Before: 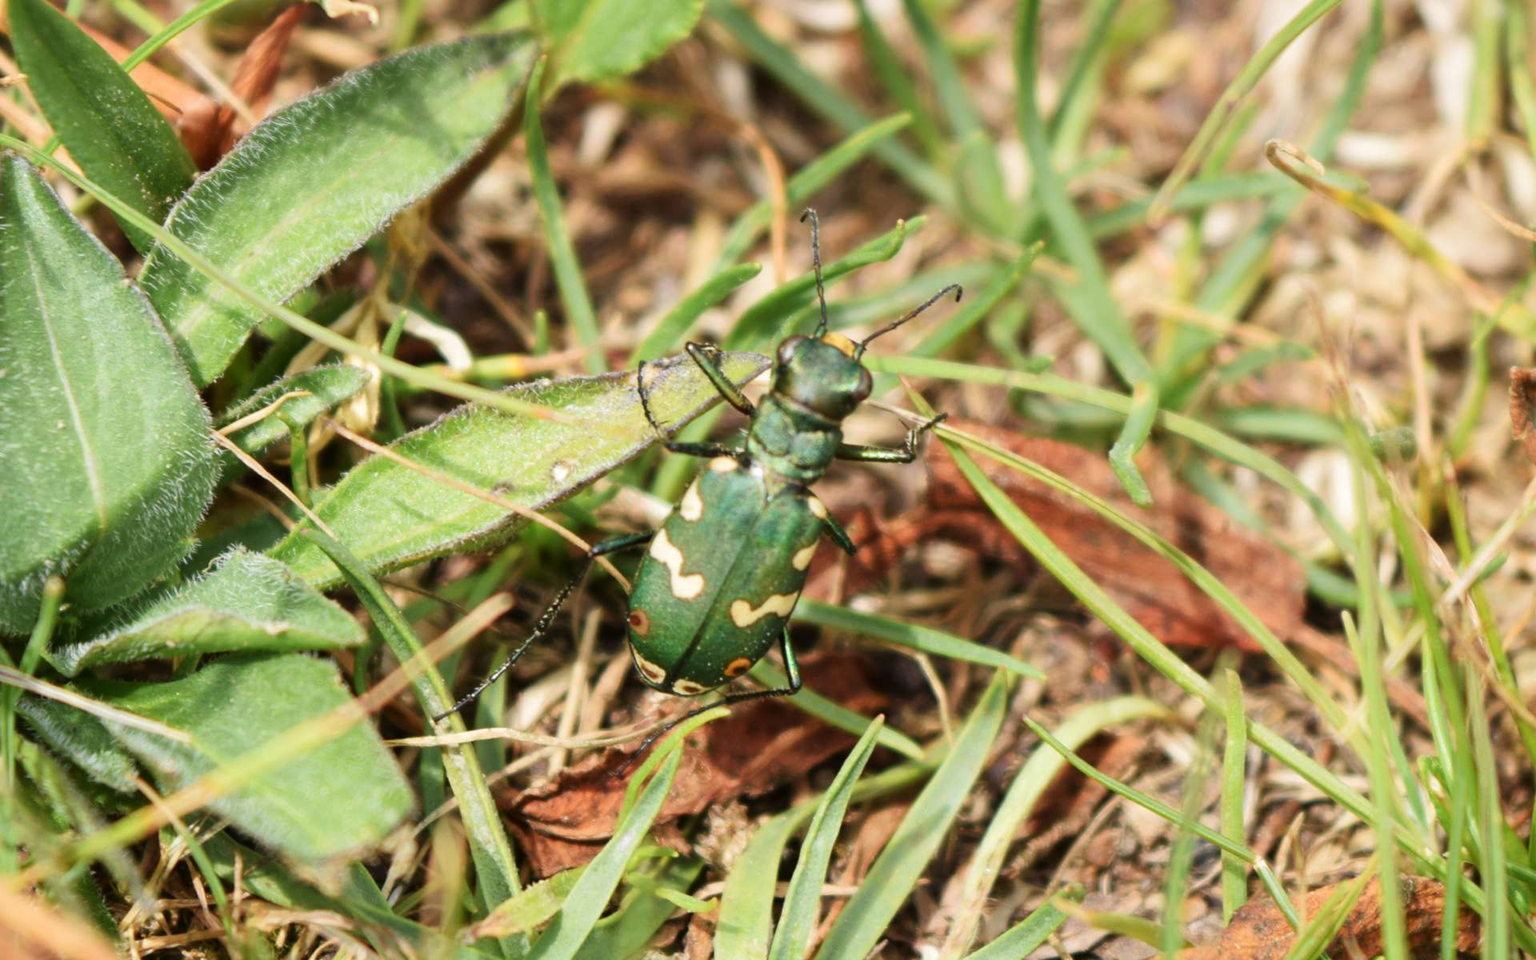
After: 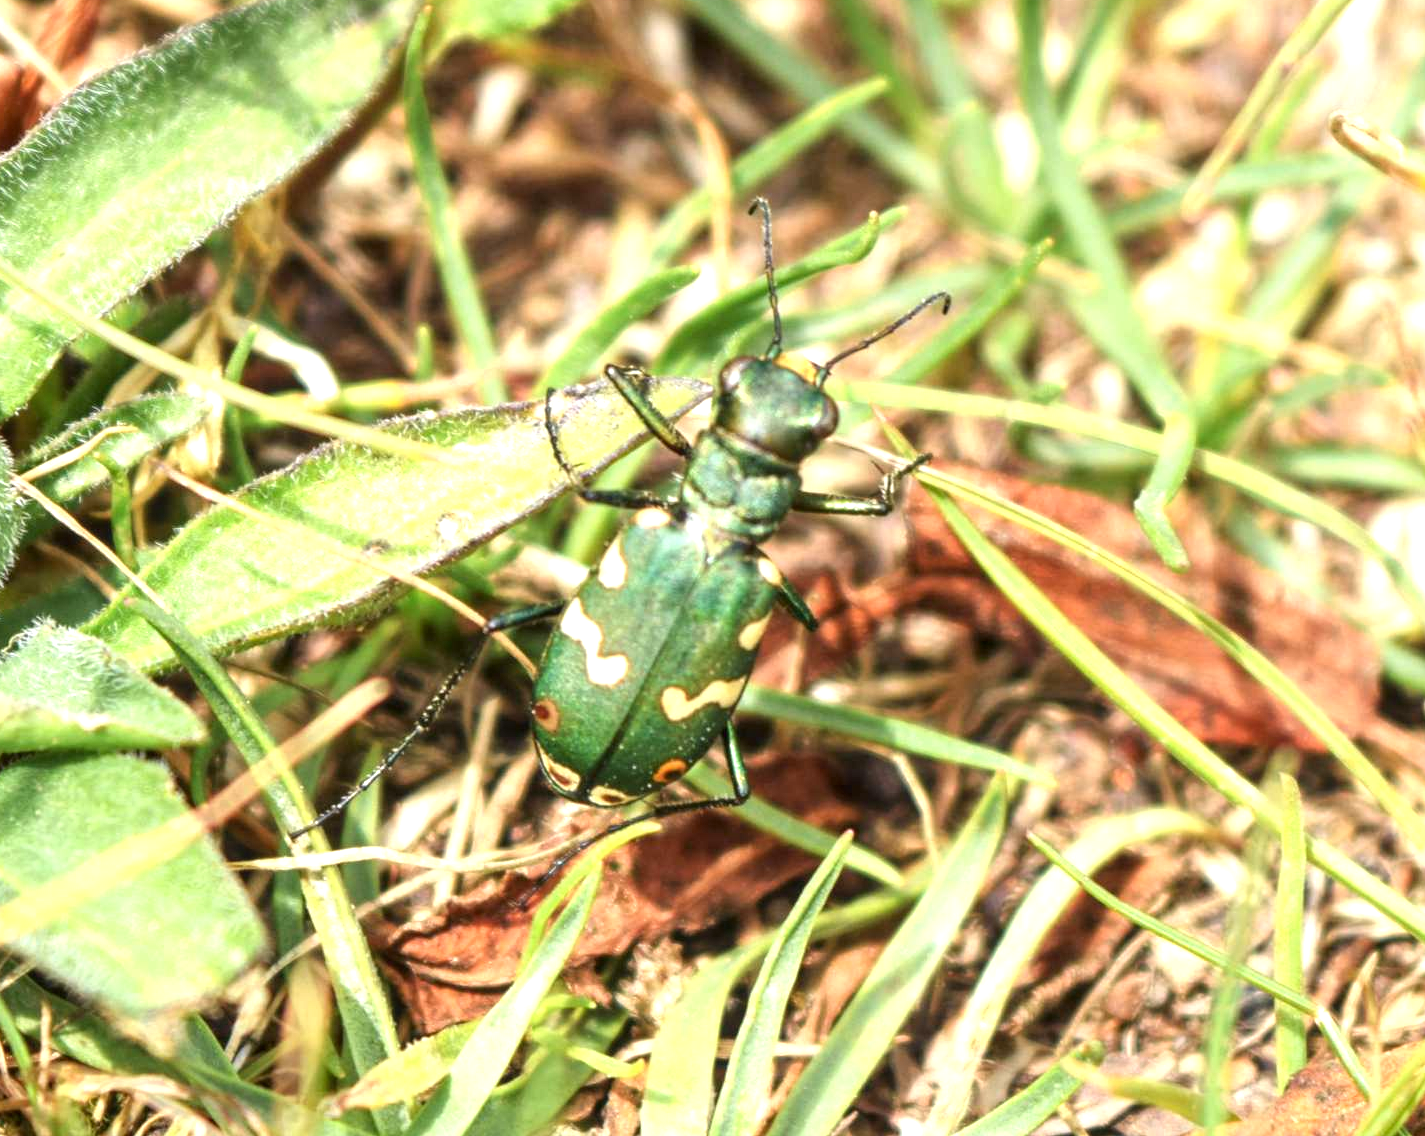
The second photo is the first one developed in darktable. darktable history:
crop and rotate: left 13.164%, top 5.285%, right 12.601%
exposure: exposure 0.787 EV, compensate highlight preservation false
local contrast: on, module defaults
